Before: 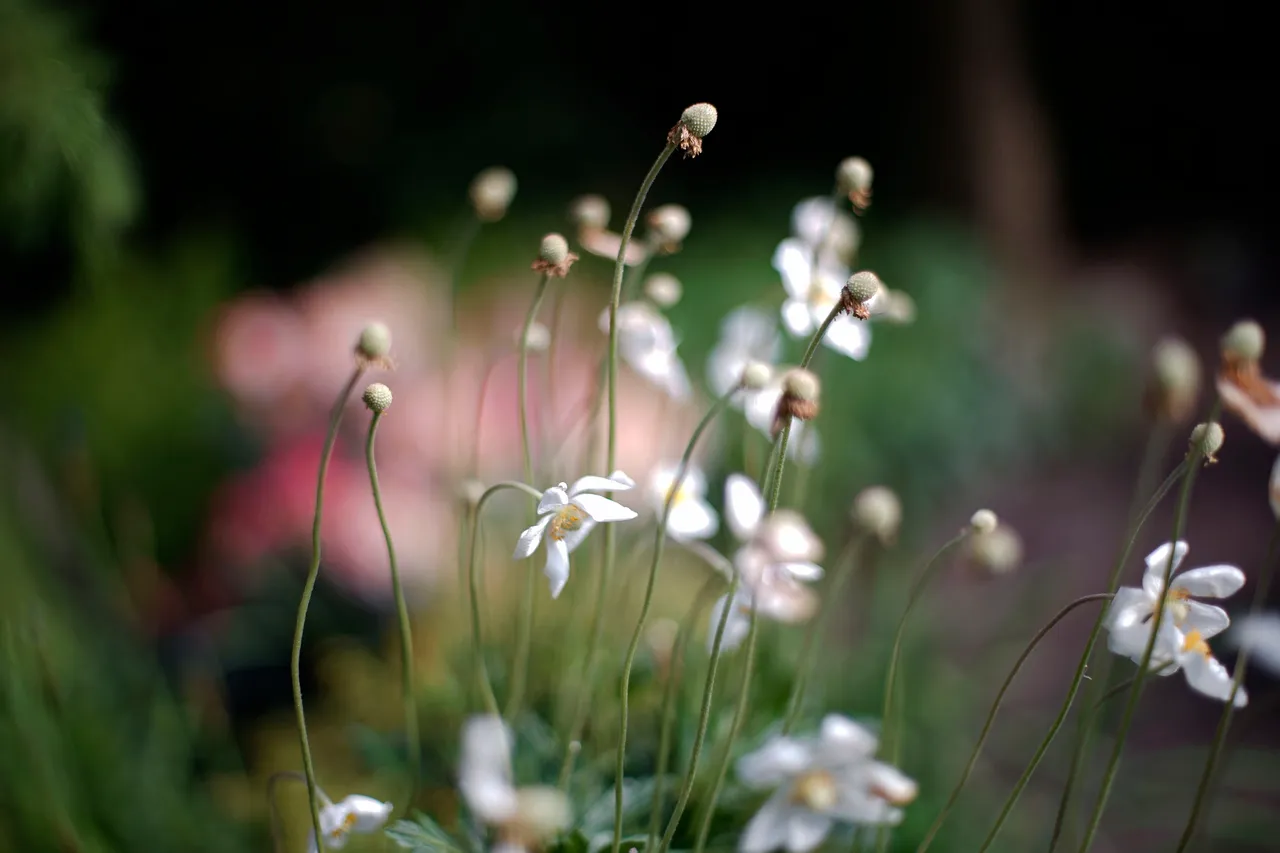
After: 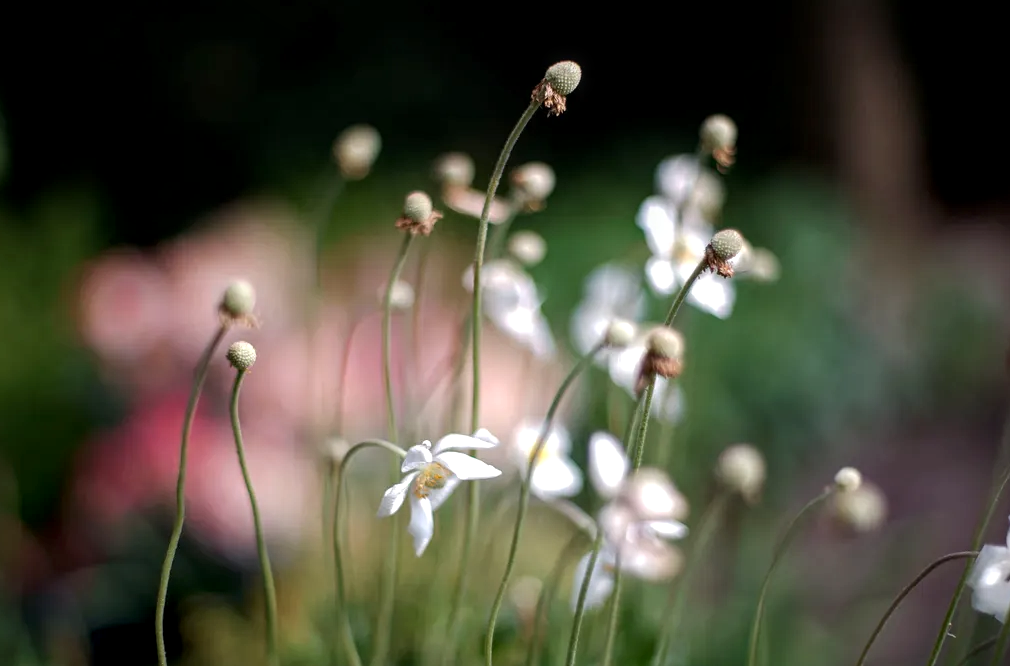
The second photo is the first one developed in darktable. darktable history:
crop and rotate: left 10.696%, top 4.998%, right 10.367%, bottom 16.822%
local contrast: detail 130%
